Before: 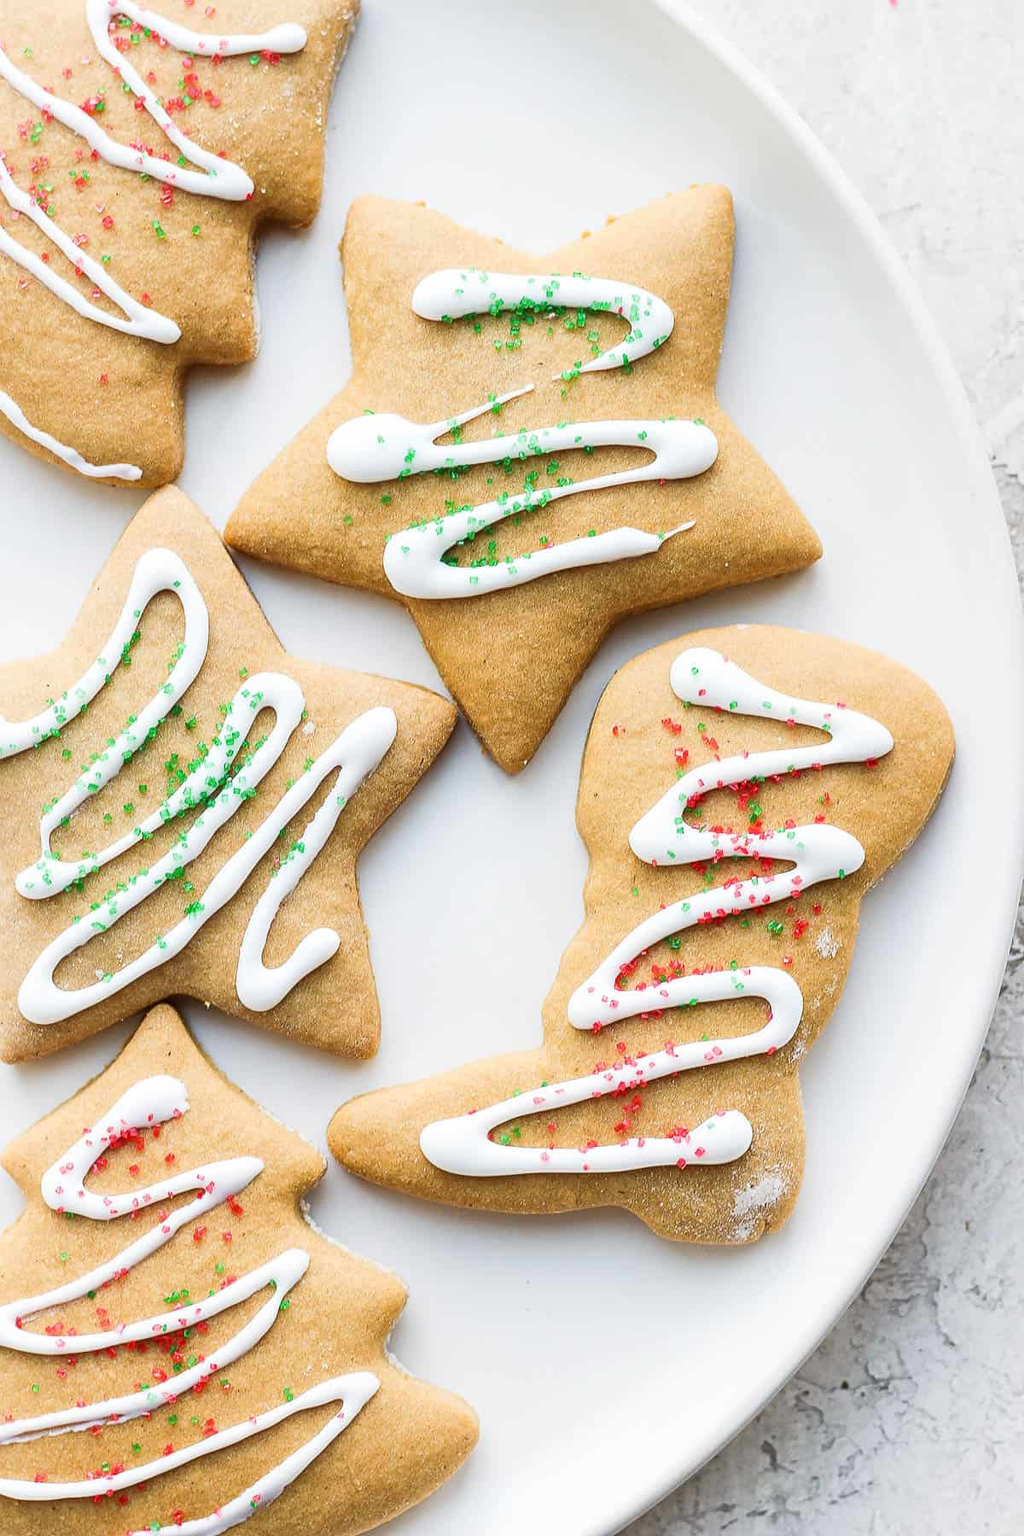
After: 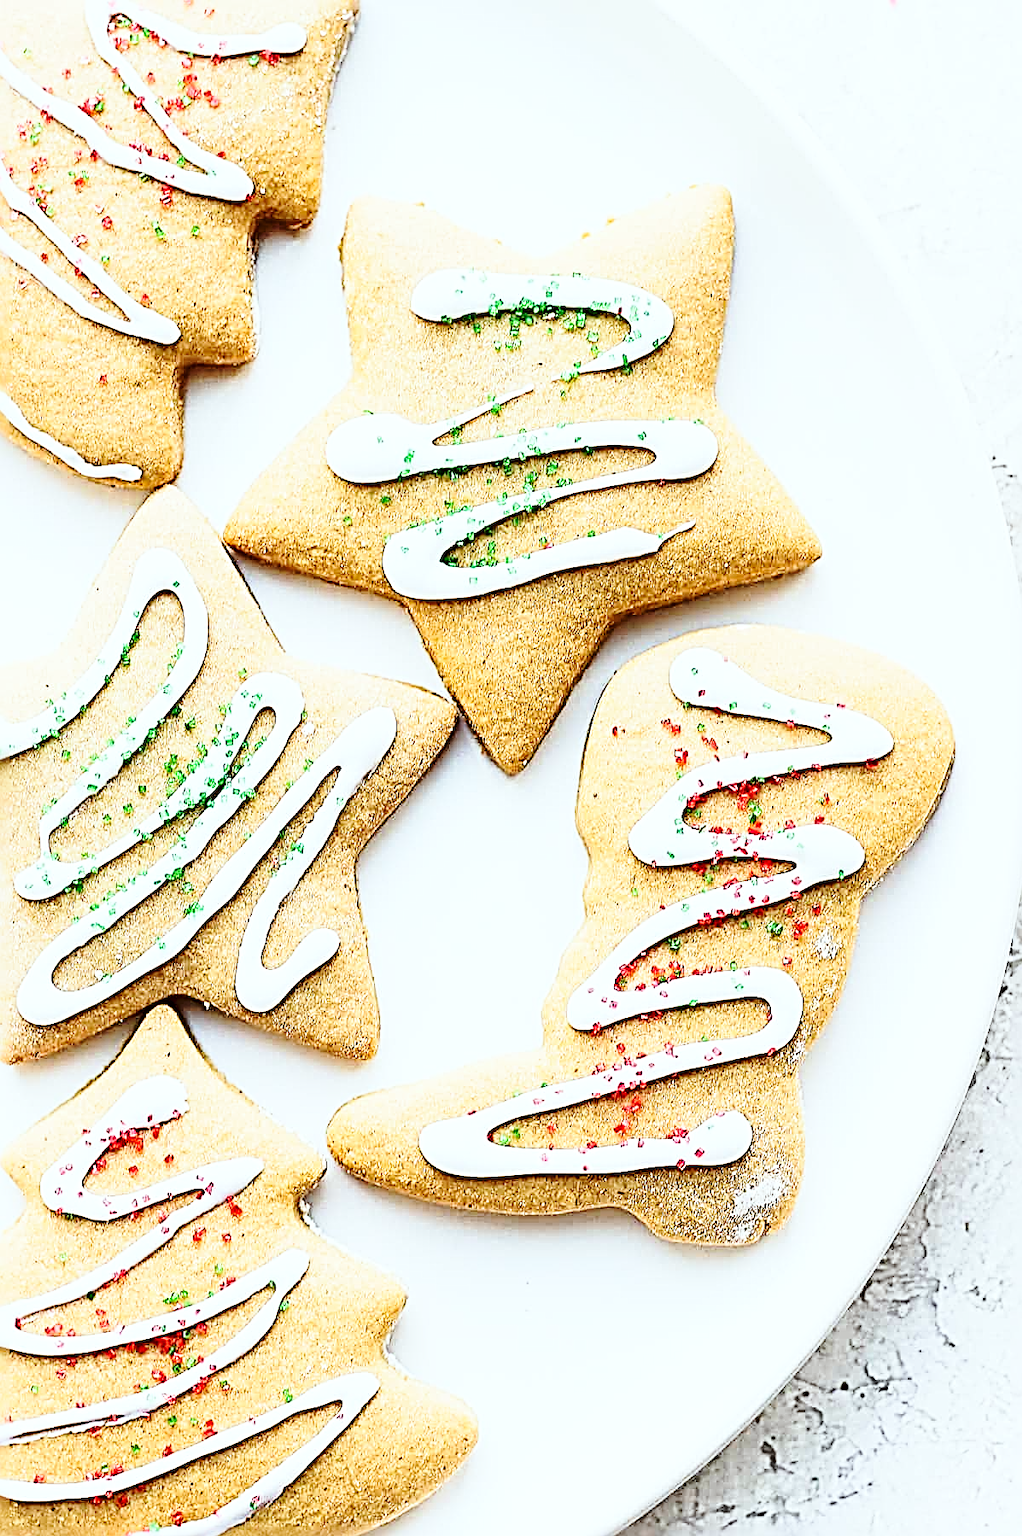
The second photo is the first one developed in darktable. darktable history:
contrast brightness saturation: contrast 0.153, brightness 0.05
base curve: curves: ch0 [(0, 0) (0.028, 0.03) (0.121, 0.232) (0.46, 0.748) (0.859, 0.968) (1, 1)], preserve colors none
crop and rotate: left 0.106%, bottom 0.001%
sharpen: radius 4.044, amount 1.99
color correction: highlights a* -2.78, highlights b* -1.96, shadows a* 2.12, shadows b* 2.77
